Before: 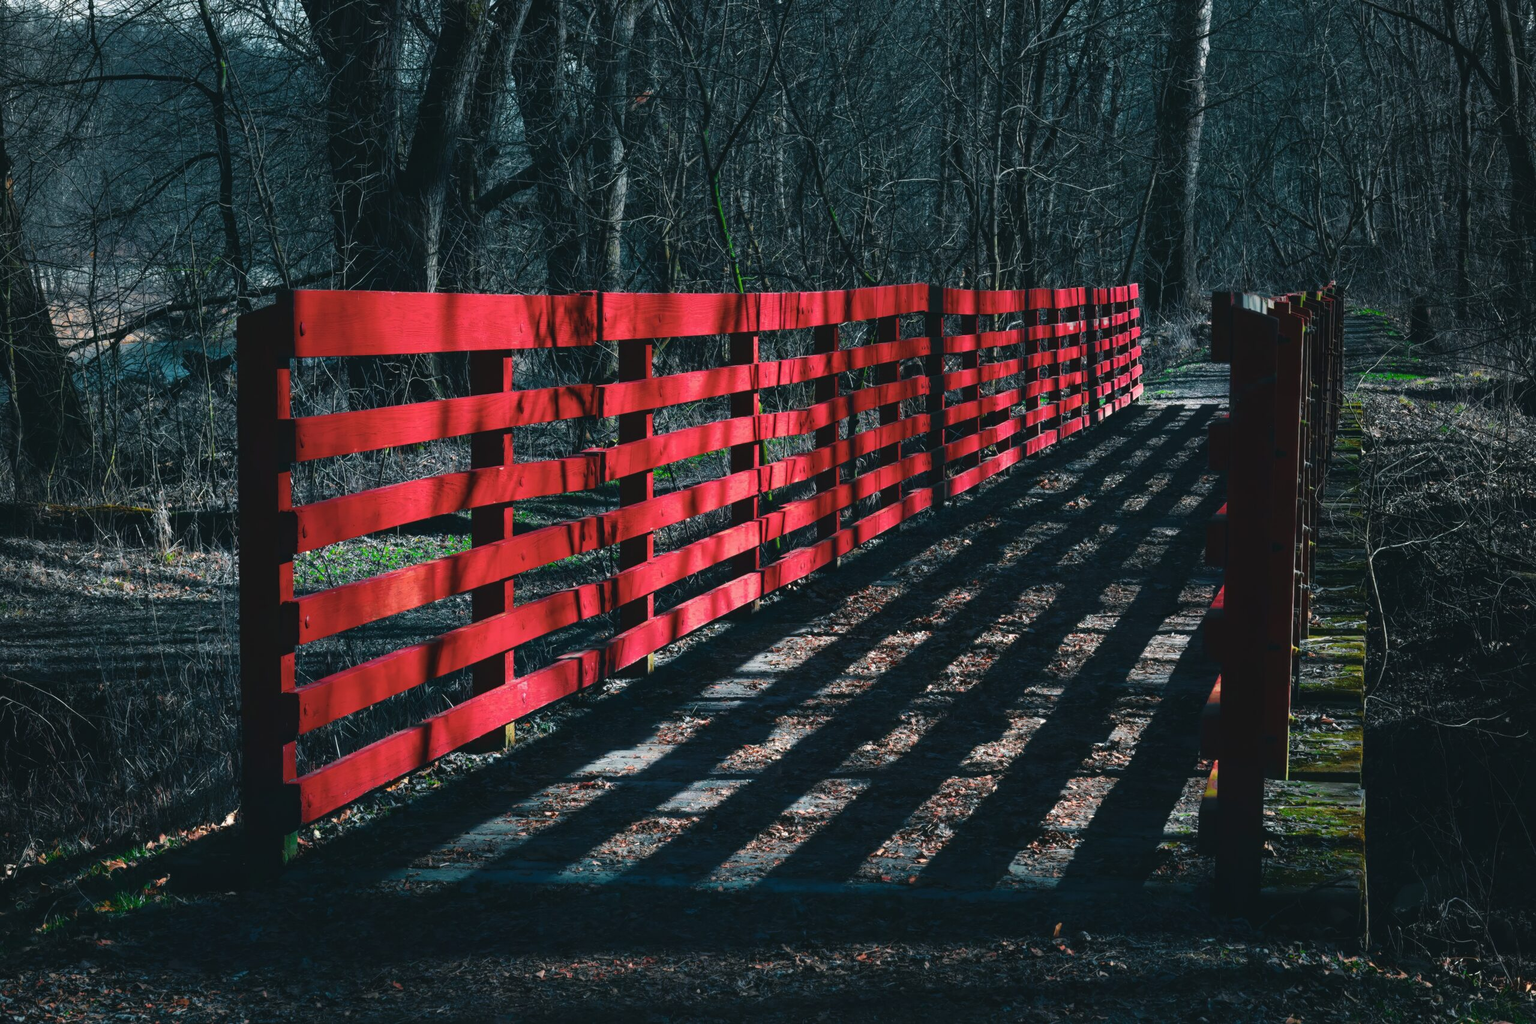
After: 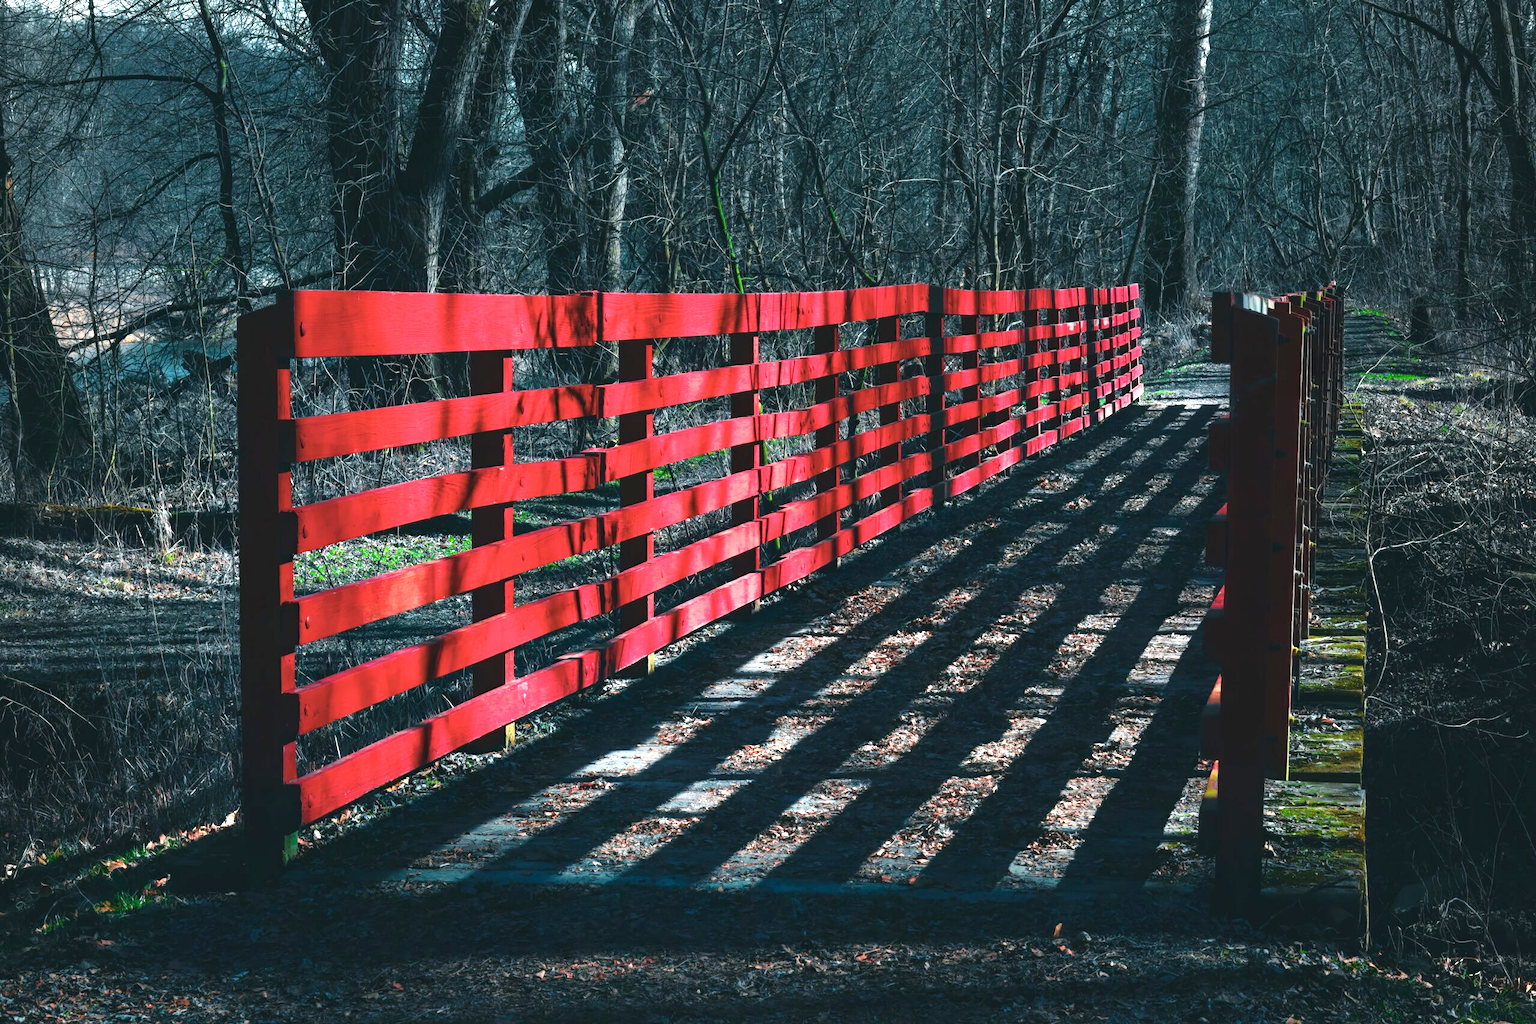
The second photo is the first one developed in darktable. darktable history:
exposure: black level correction 0.001, exposure 1 EV, compensate exposure bias true, compensate highlight preservation false
